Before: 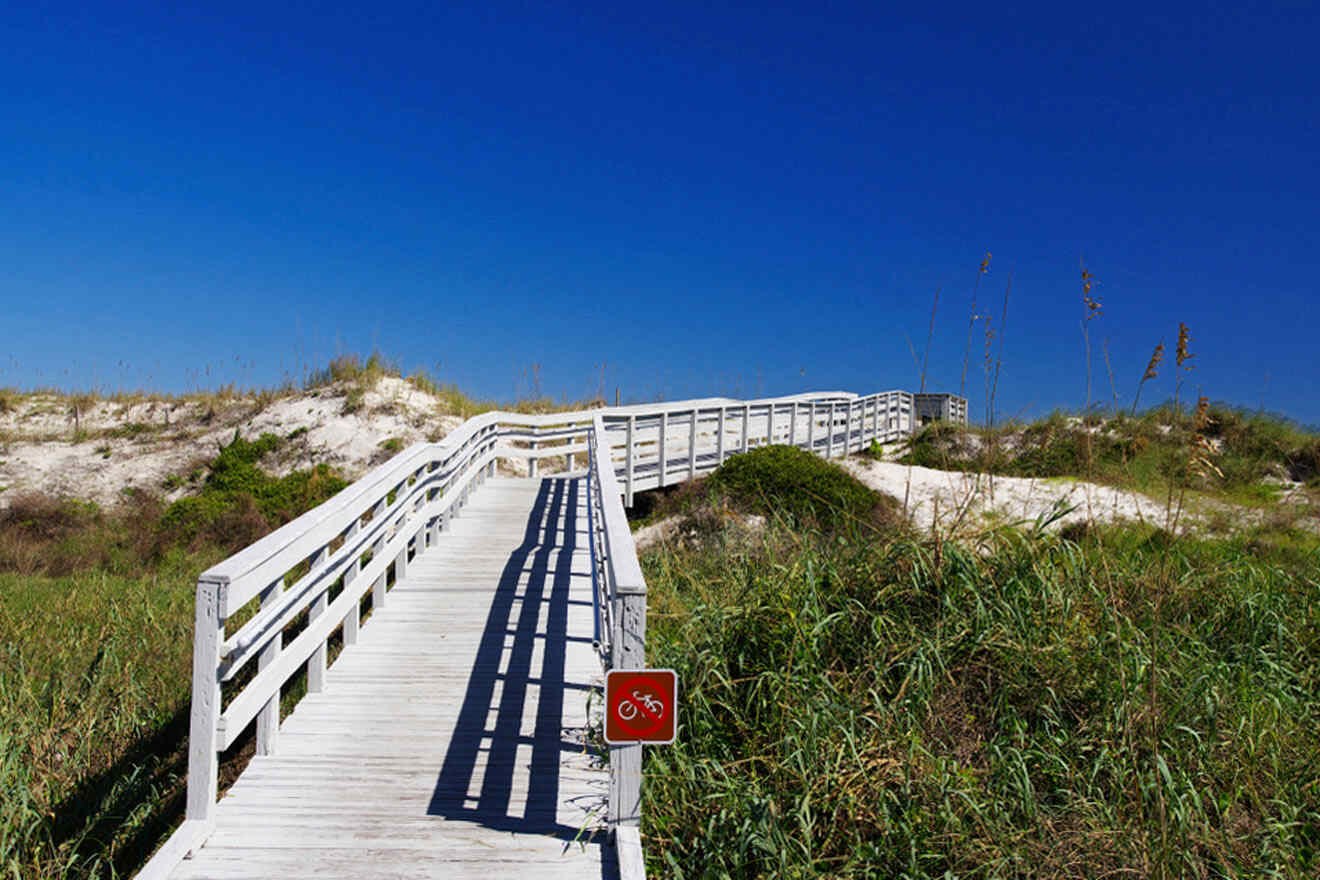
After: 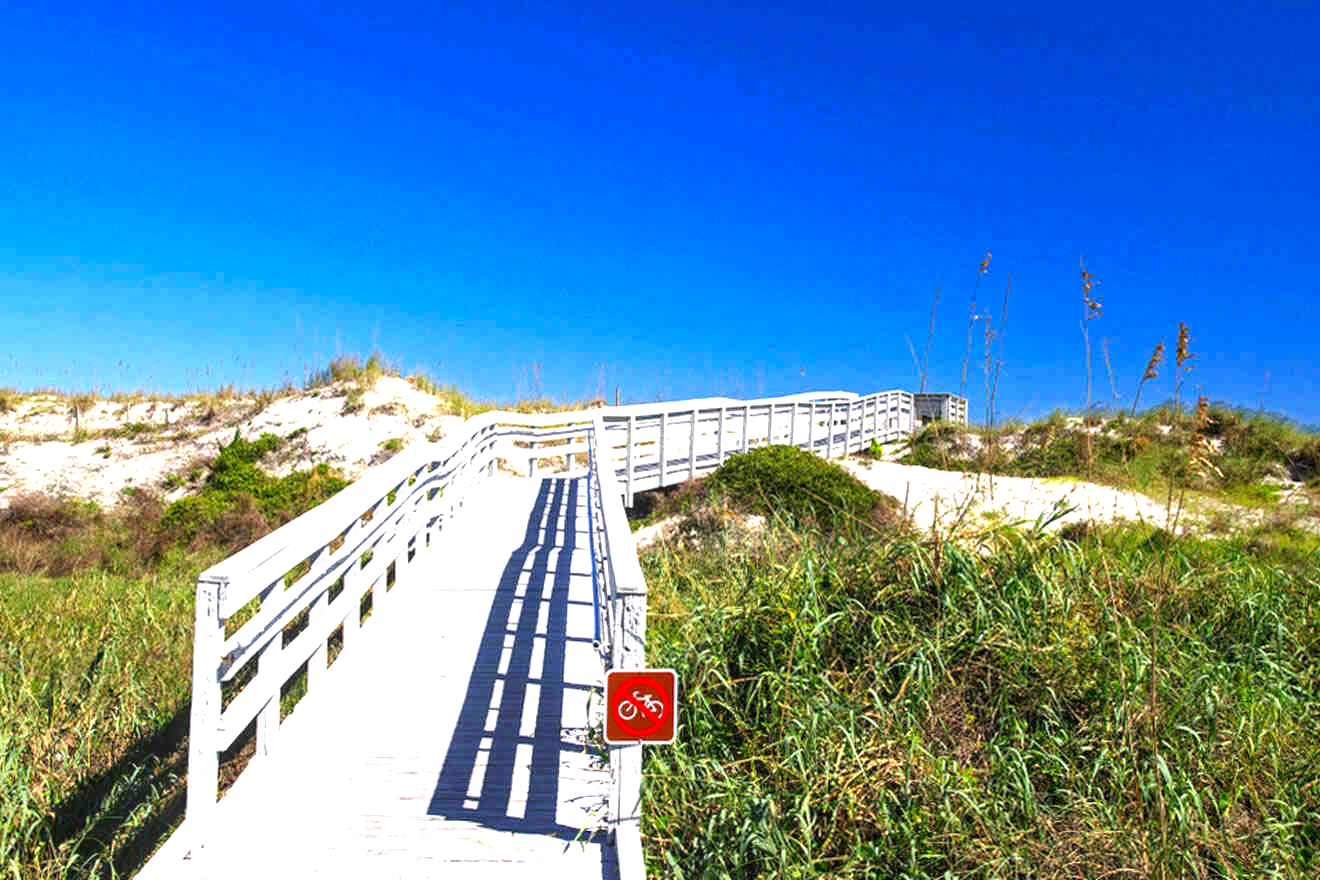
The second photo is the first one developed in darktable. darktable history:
exposure: black level correction 0, exposure 1.199 EV, compensate highlight preservation false
local contrast: on, module defaults
contrast brightness saturation: saturation 0.13
